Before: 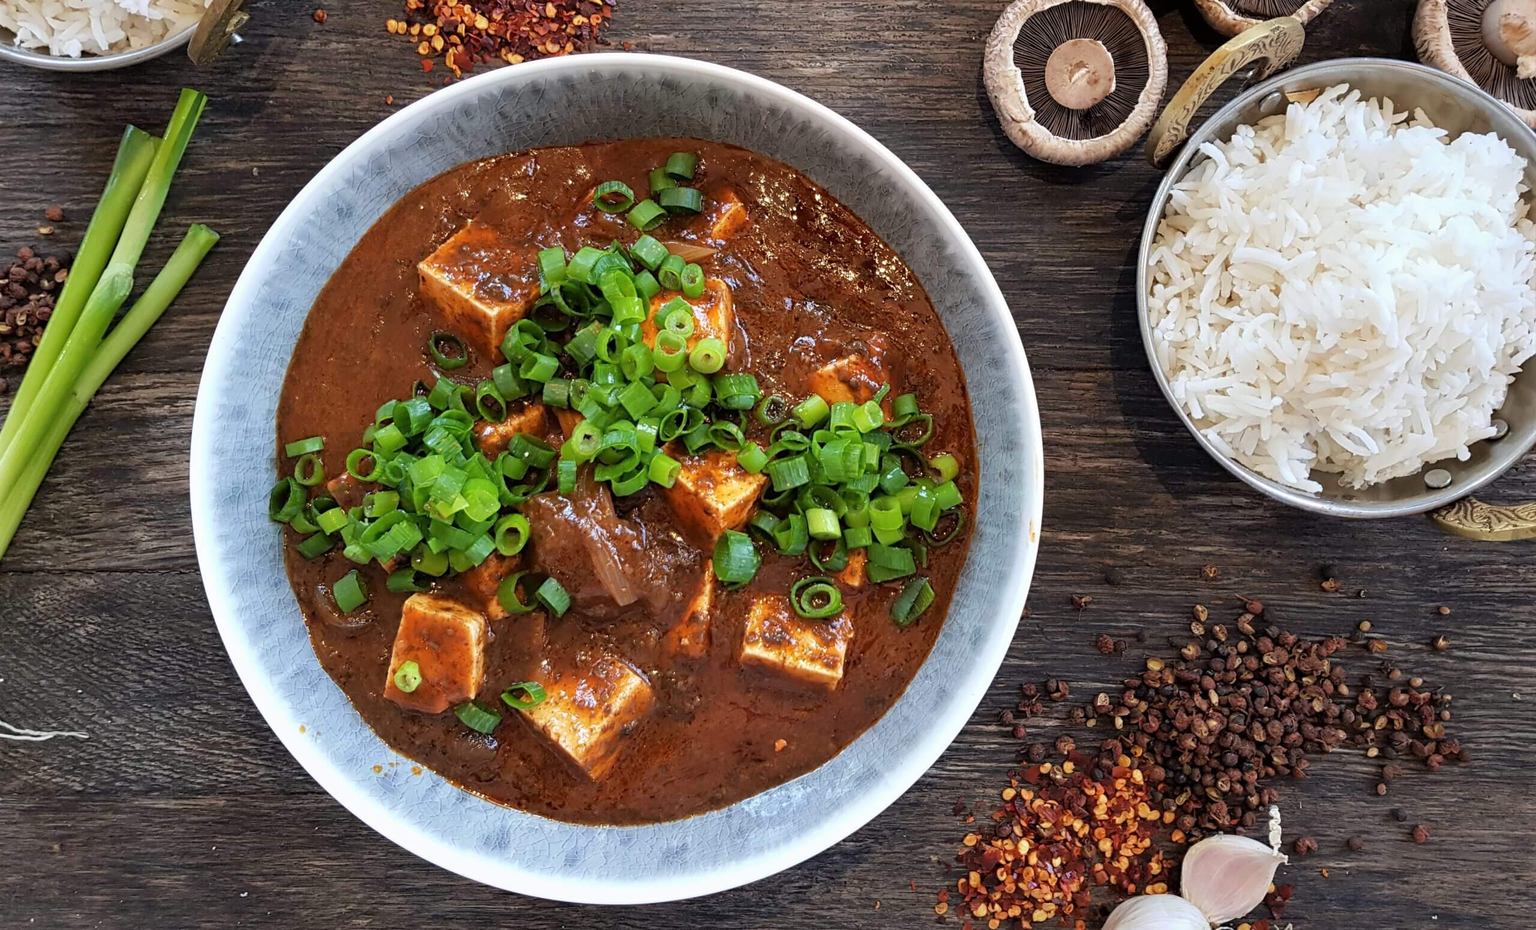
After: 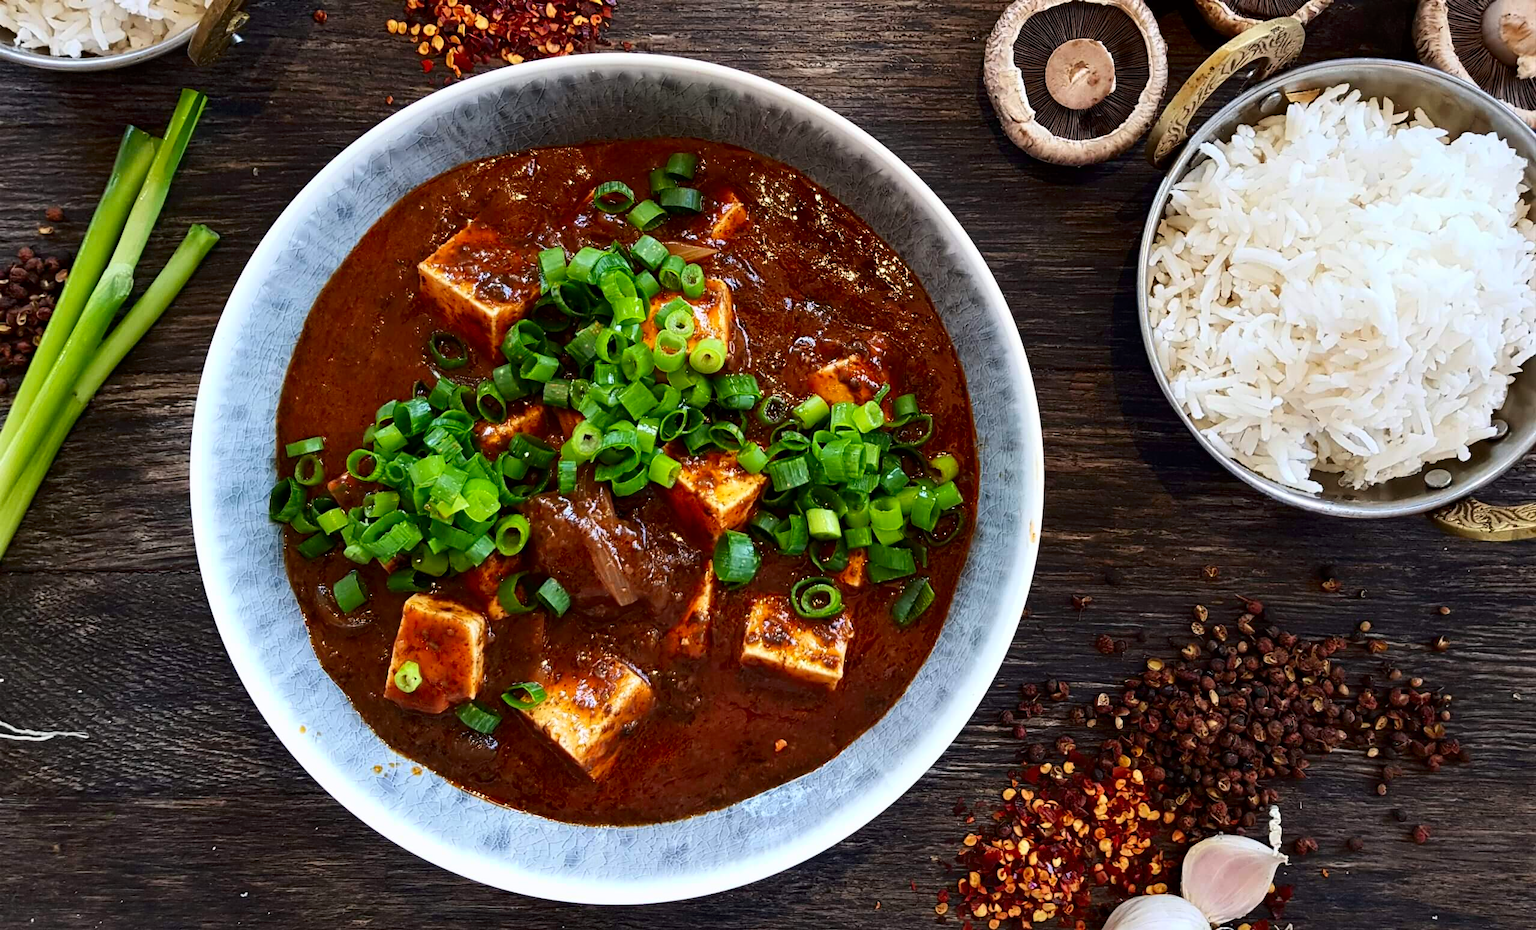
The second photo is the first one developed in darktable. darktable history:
contrast brightness saturation: contrast 0.212, brightness -0.105, saturation 0.208
